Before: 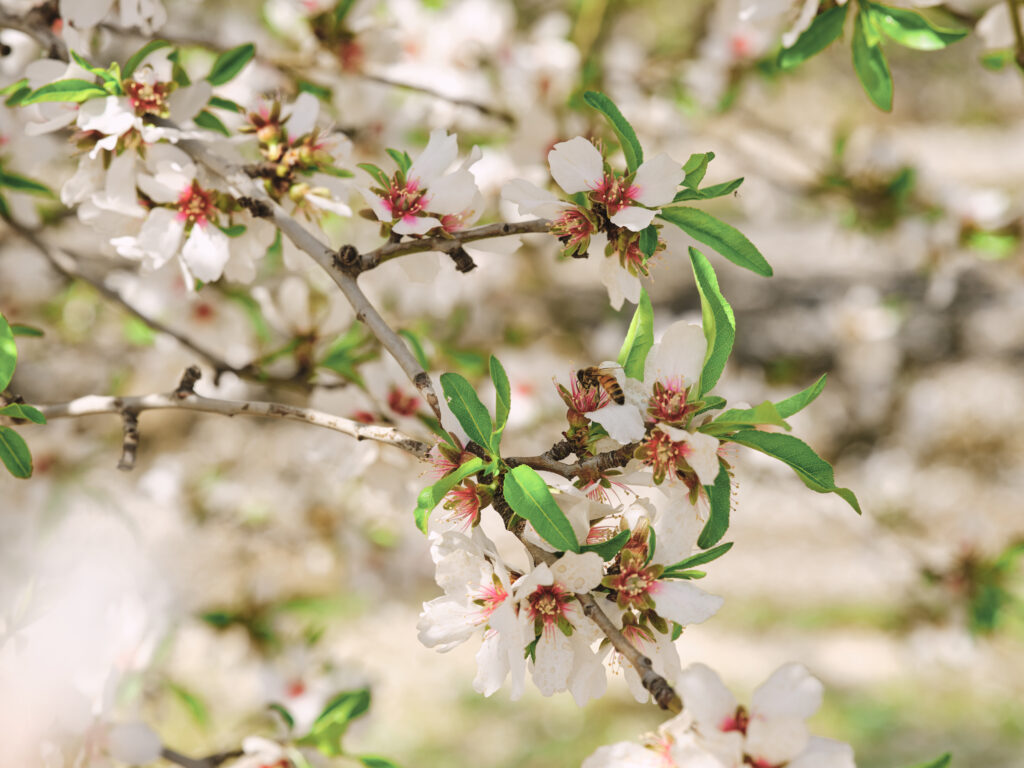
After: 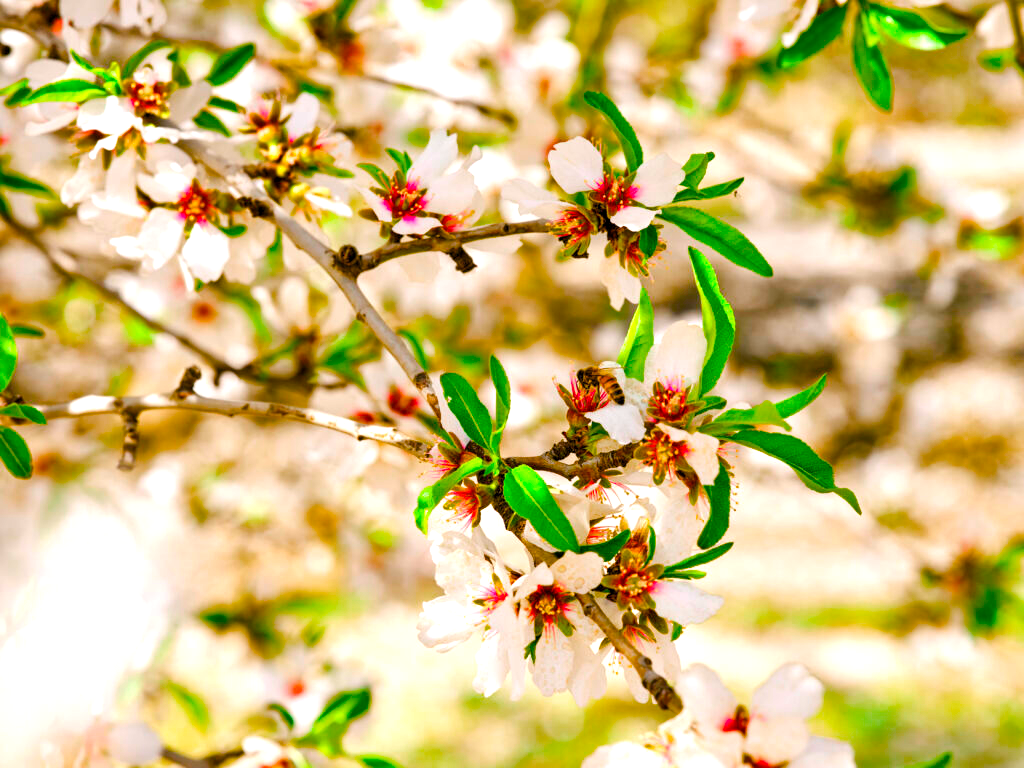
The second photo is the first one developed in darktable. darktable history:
color balance rgb: linear chroma grading › shadows 10%, linear chroma grading › highlights 10%, linear chroma grading › global chroma 15%, linear chroma grading › mid-tones 15%, perceptual saturation grading › global saturation 40%, perceptual saturation grading › highlights -25%, perceptual saturation grading › mid-tones 35%, perceptual saturation grading › shadows 35%, perceptual brilliance grading › global brilliance 11.29%, global vibrance 11.29%
contrast equalizer: octaves 7, y [[0.6 ×6], [0.55 ×6], [0 ×6], [0 ×6], [0 ×6]], mix 0.3
